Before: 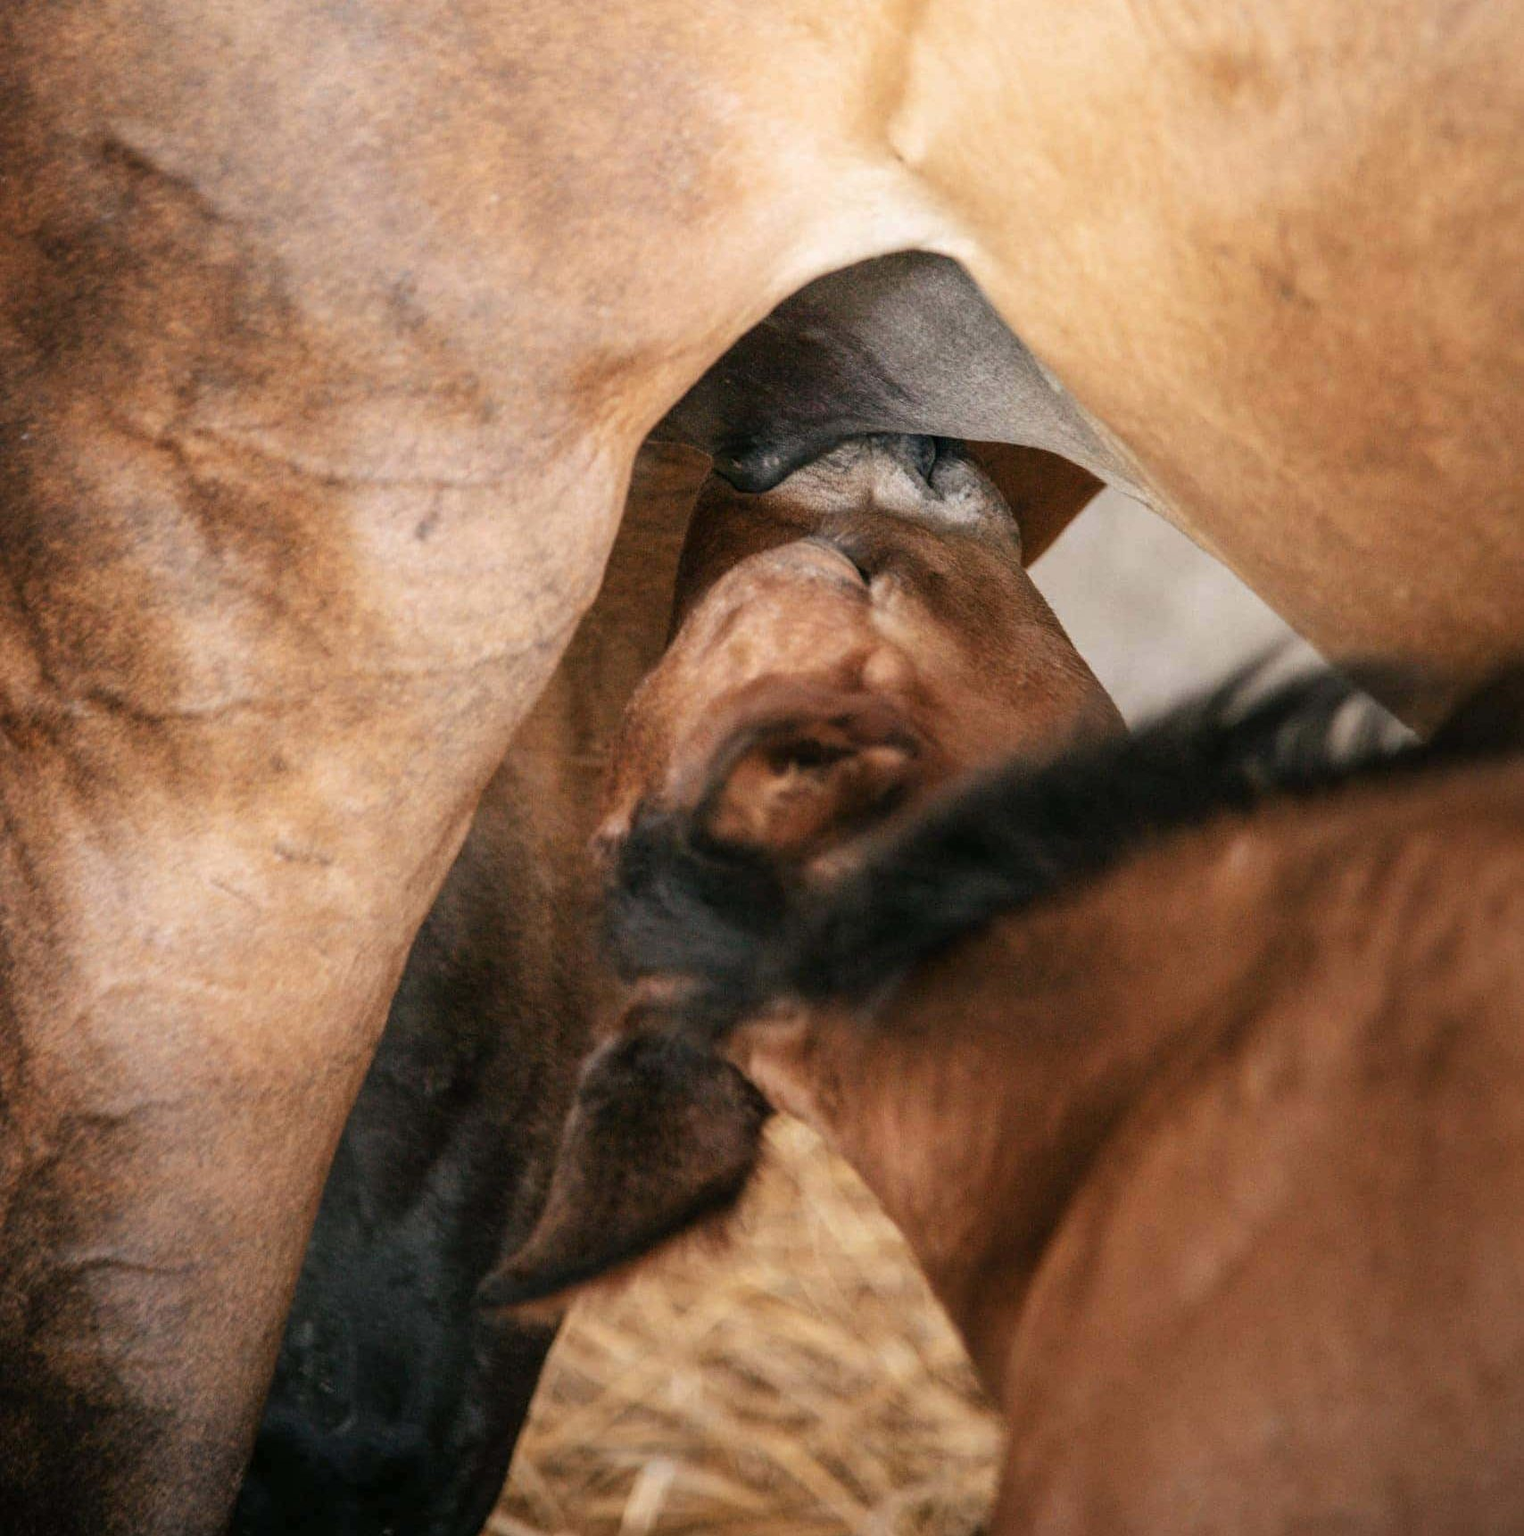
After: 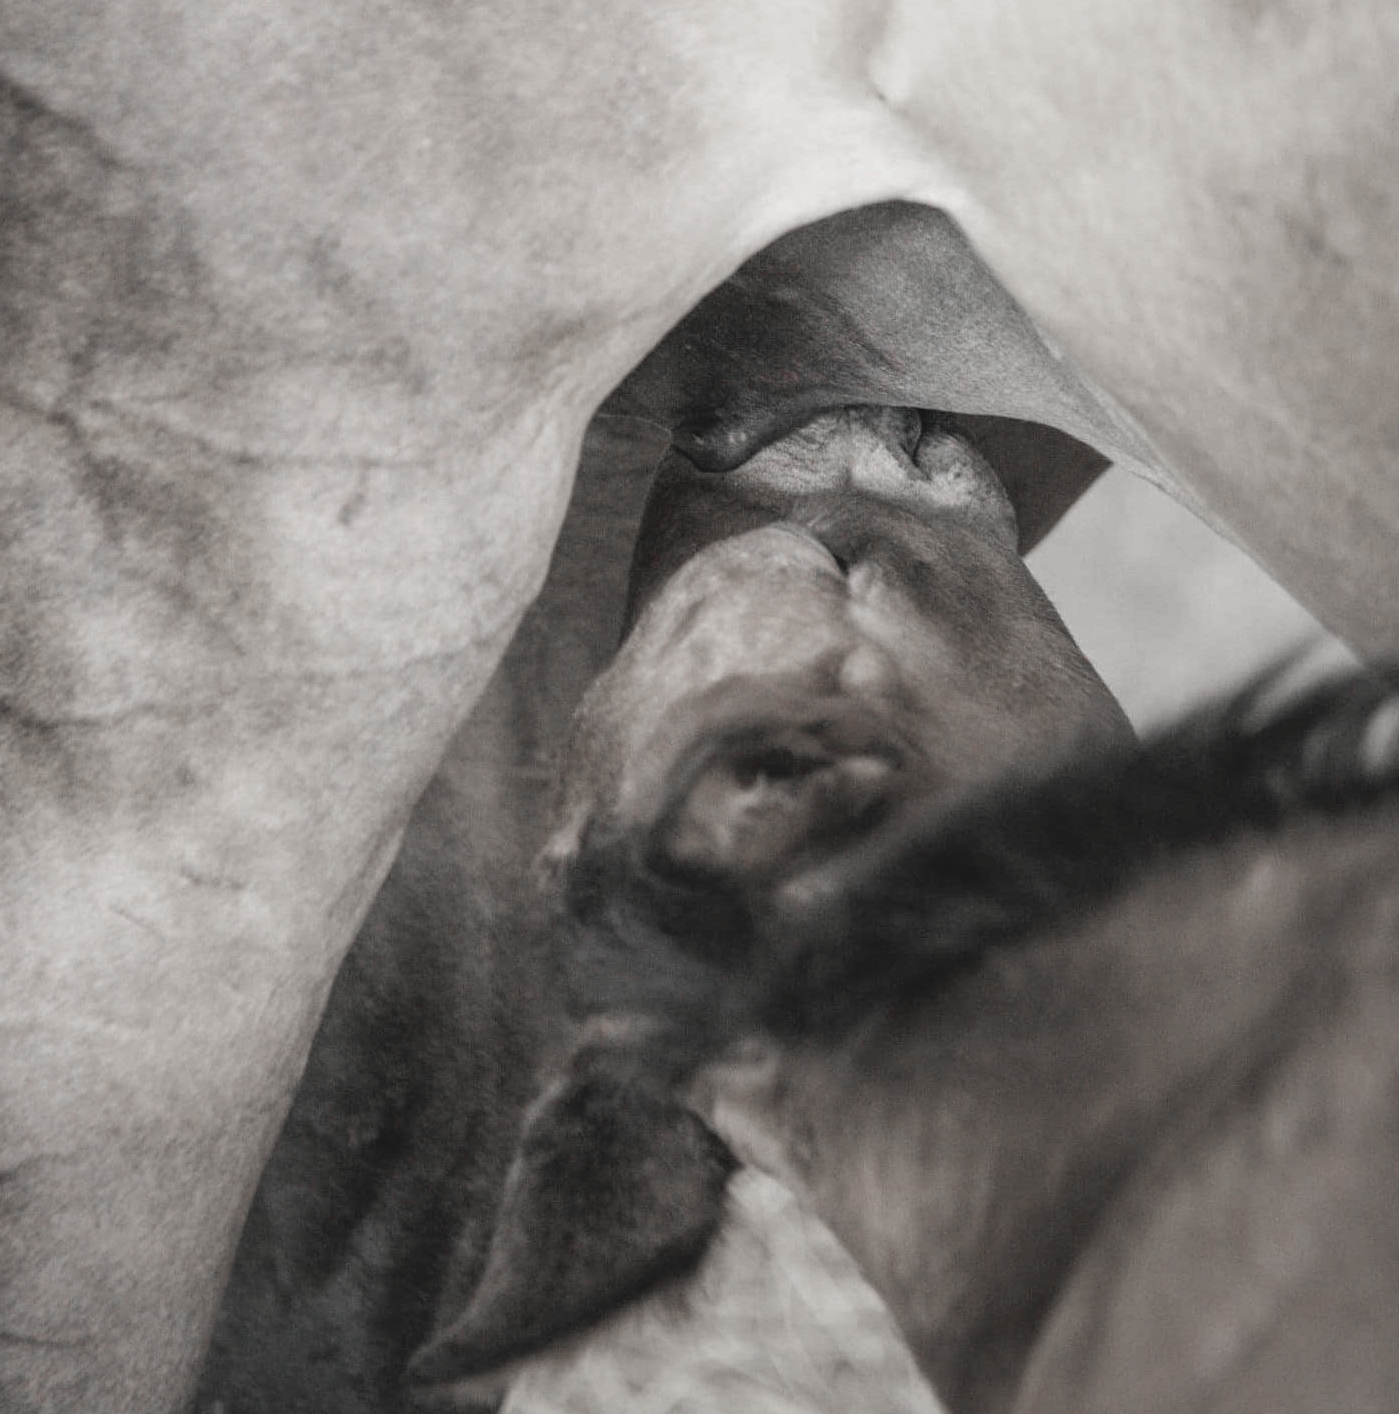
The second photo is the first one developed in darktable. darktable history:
color zones: curves: ch1 [(0, 0.34) (0.143, 0.164) (0.286, 0.152) (0.429, 0.176) (0.571, 0.173) (0.714, 0.188) (0.857, 0.199) (1, 0.34)], mix 33.48%
crop and rotate: left 7.522%, top 4.655%, right 10.512%, bottom 13.16%
contrast brightness saturation: contrast -0.101, brightness 0.052, saturation 0.077
color balance rgb: linear chroma grading › global chroma 8.85%, perceptual saturation grading › global saturation 25.596%
